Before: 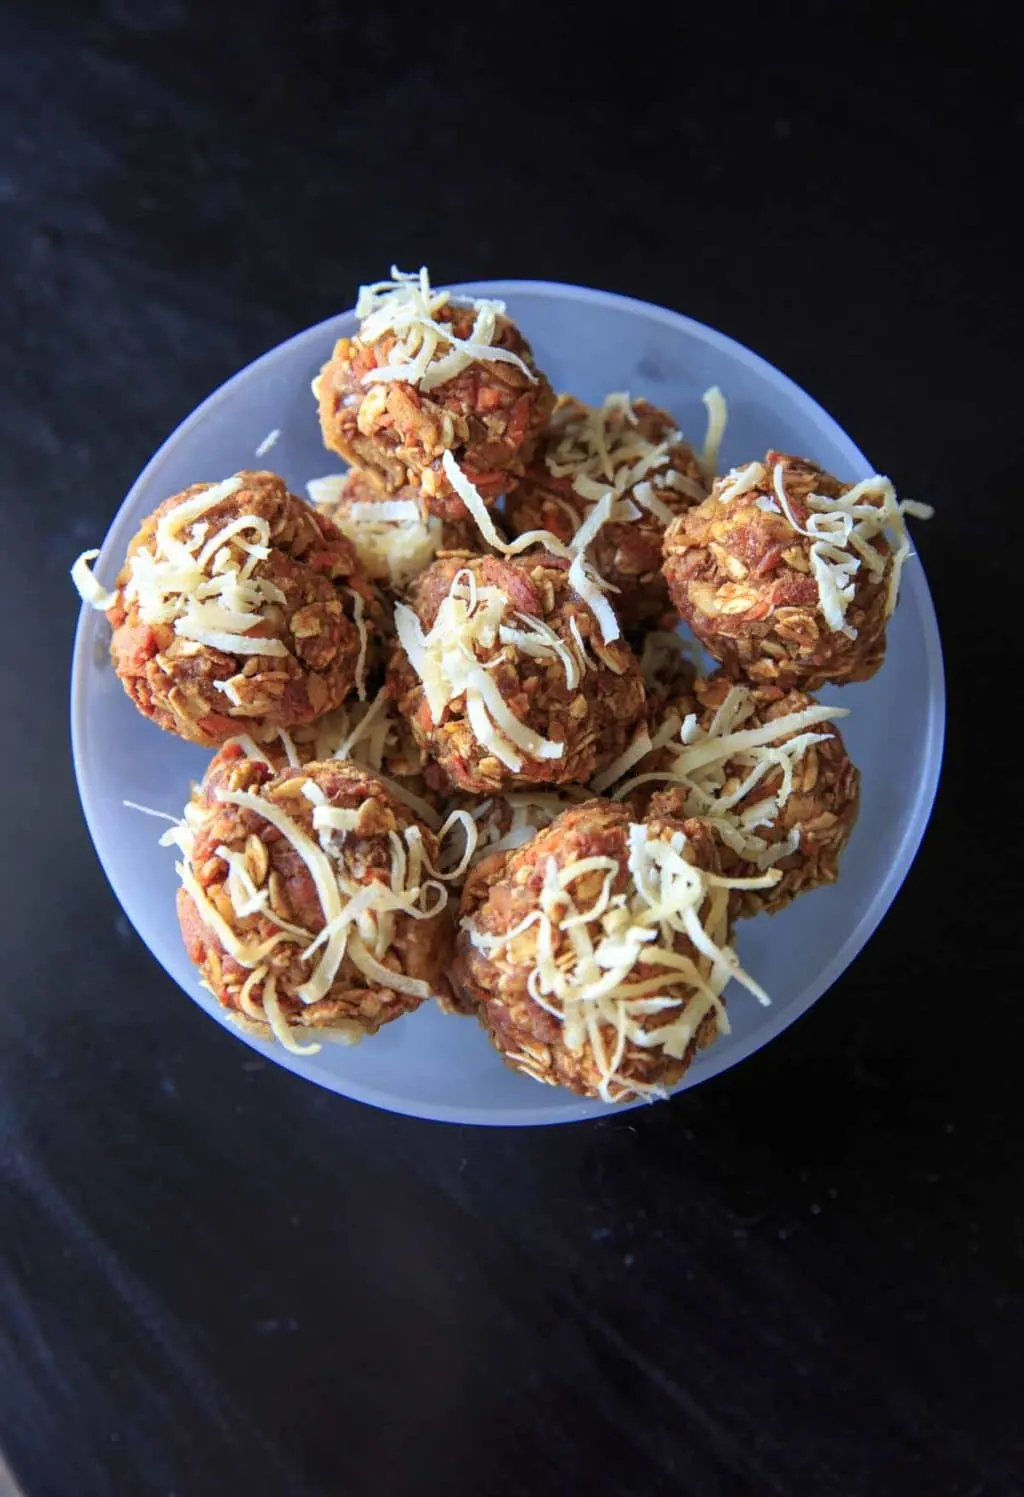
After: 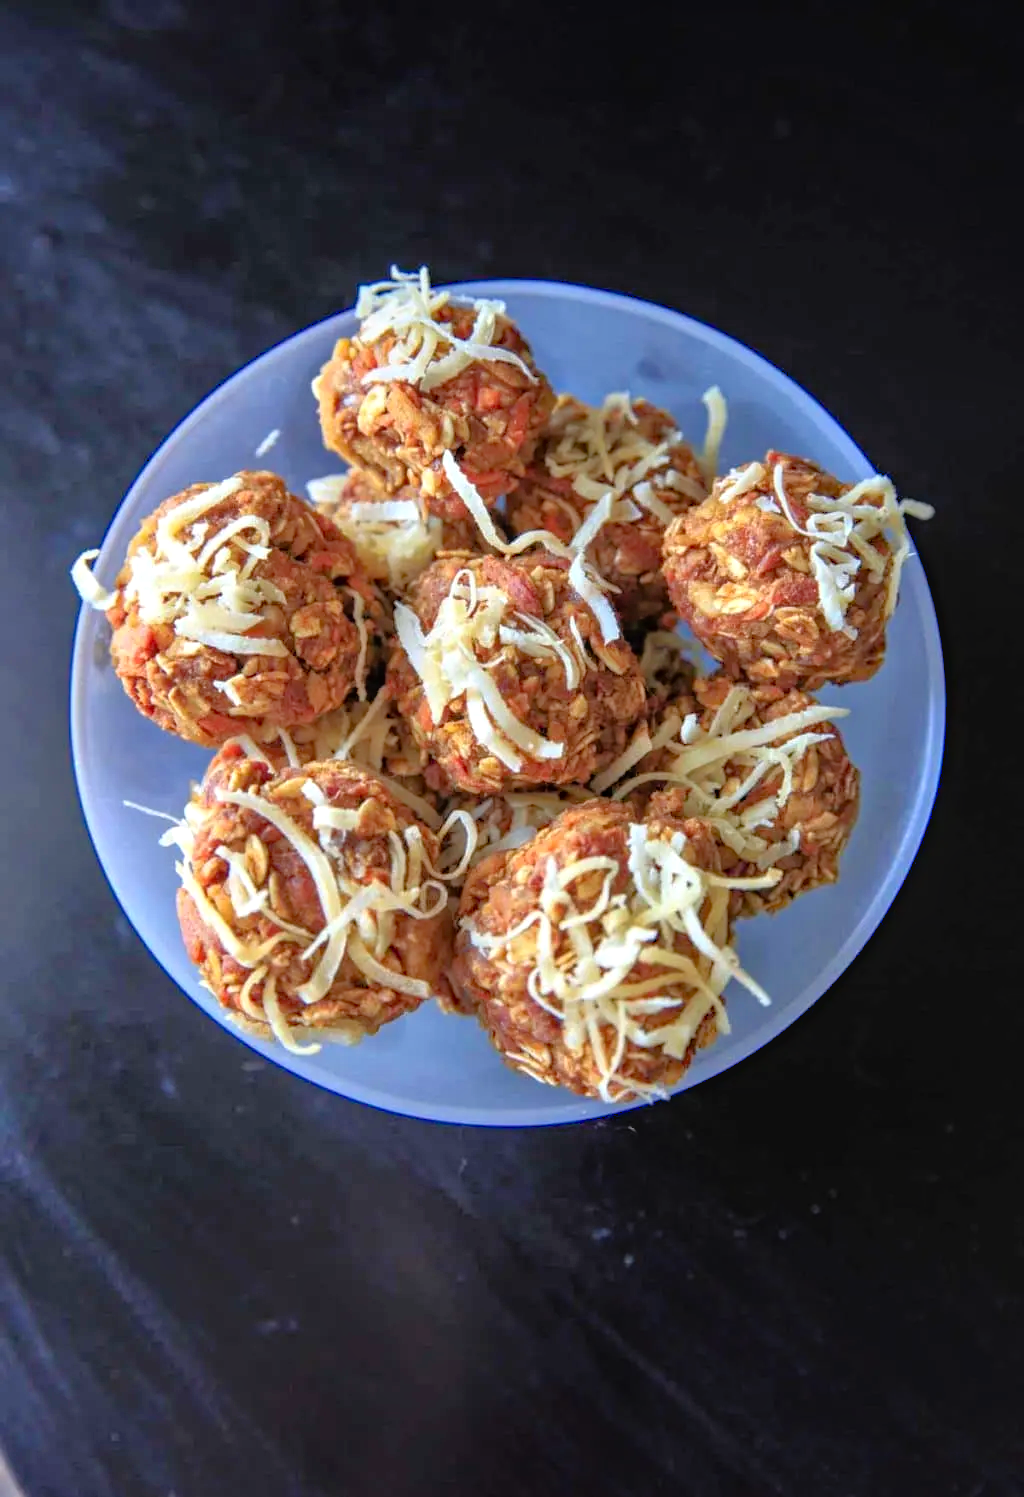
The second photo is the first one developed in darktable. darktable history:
haze removal: compatibility mode true, adaptive false
tone equalizer: -7 EV 0.143 EV, -6 EV 0.6 EV, -5 EV 1.18 EV, -4 EV 1.37 EV, -3 EV 1.13 EV, -2 EV 0.6 EV, -1 EV 0.162 EV
levels: levels [0, 0.474, 0.947]
local contrast: detail 109%
